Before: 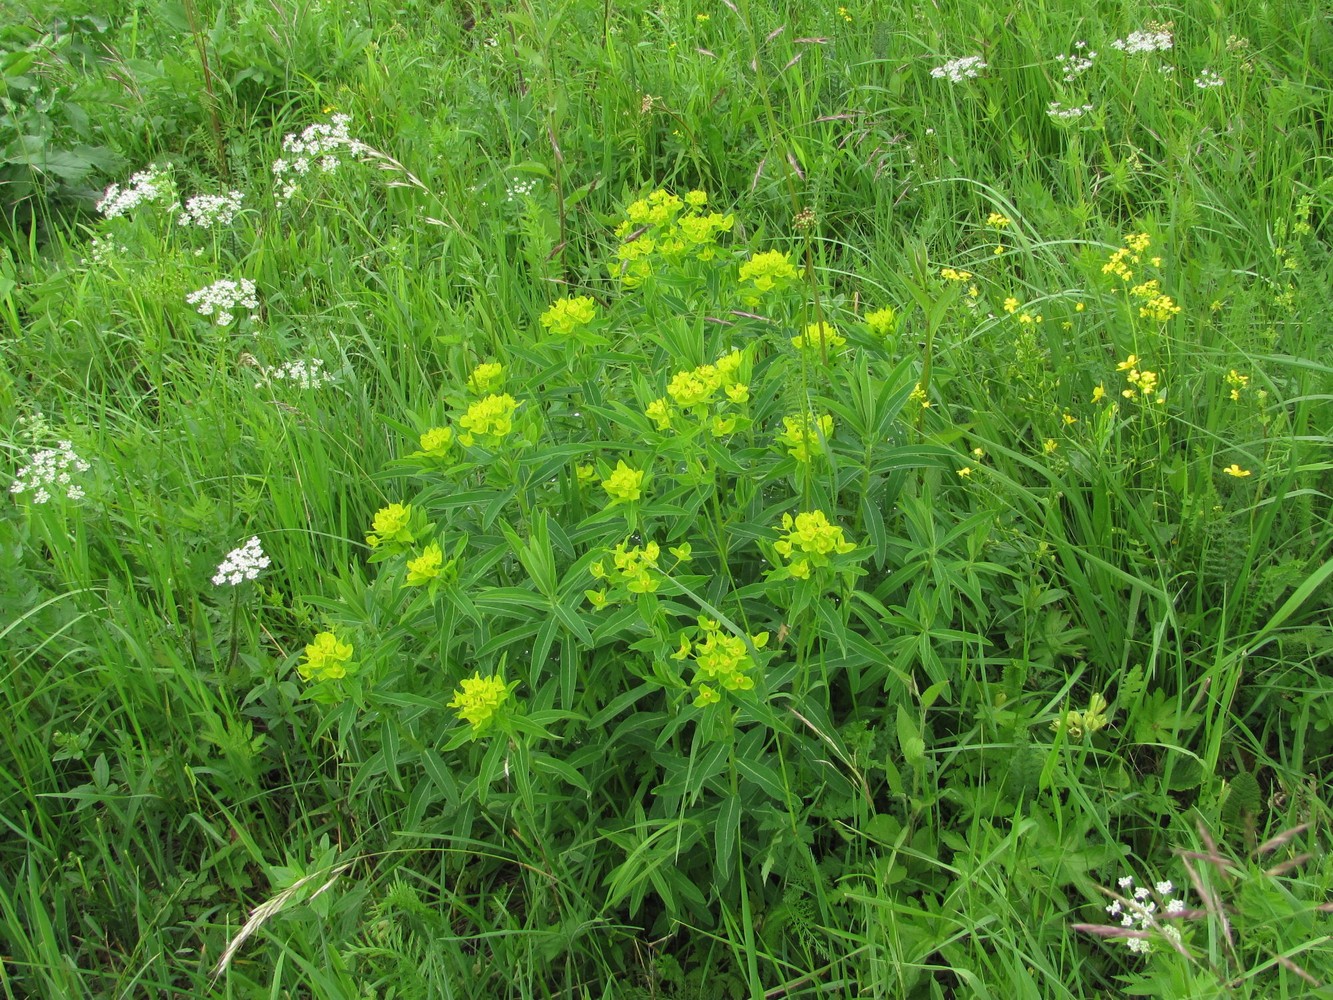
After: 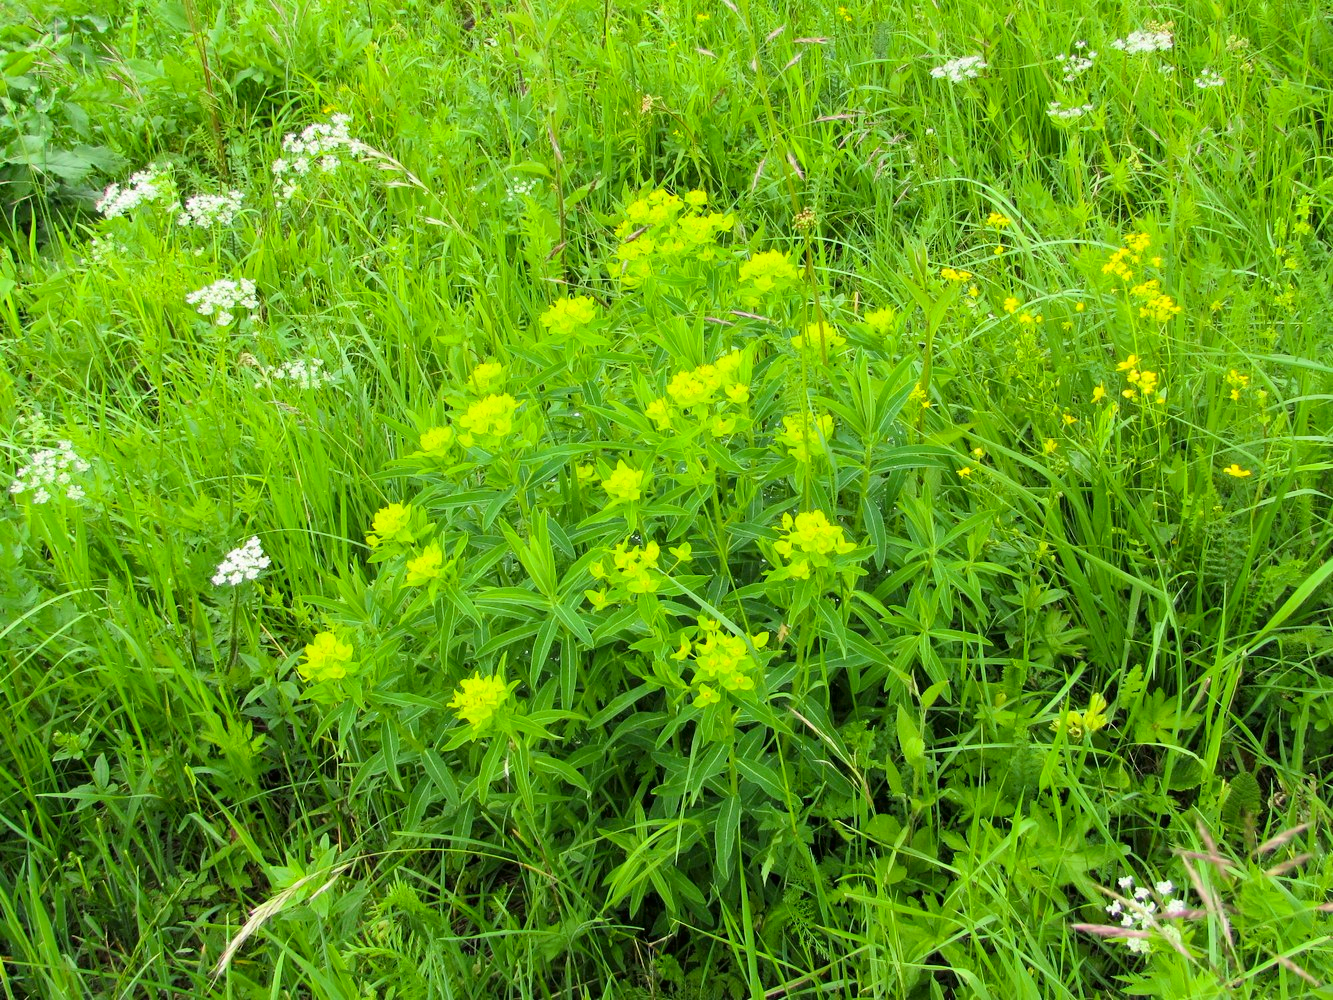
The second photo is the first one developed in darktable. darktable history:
tone curve: curves: ch0 [(0, 0) (0.082, 0.02) (0.129, 0.078) (0.275, 0.301) (0.67, 0.809) (1, 1)], color space Lab, independent channels, preserve colors none
color balance rgb: global offset › luminance 0.248%, perceptual saturation grading › global saturation 30.033%, global vibrance 20%
